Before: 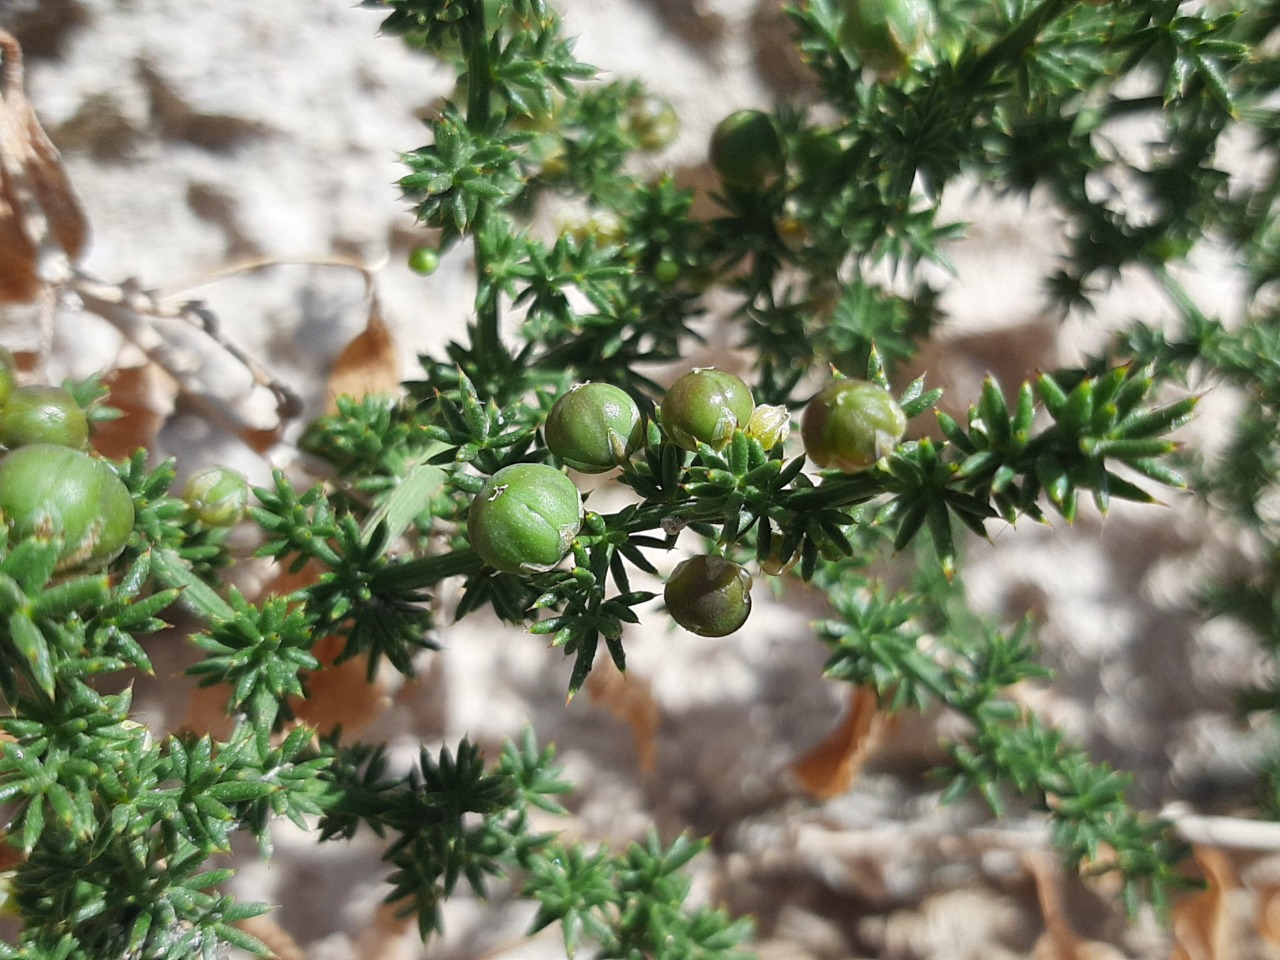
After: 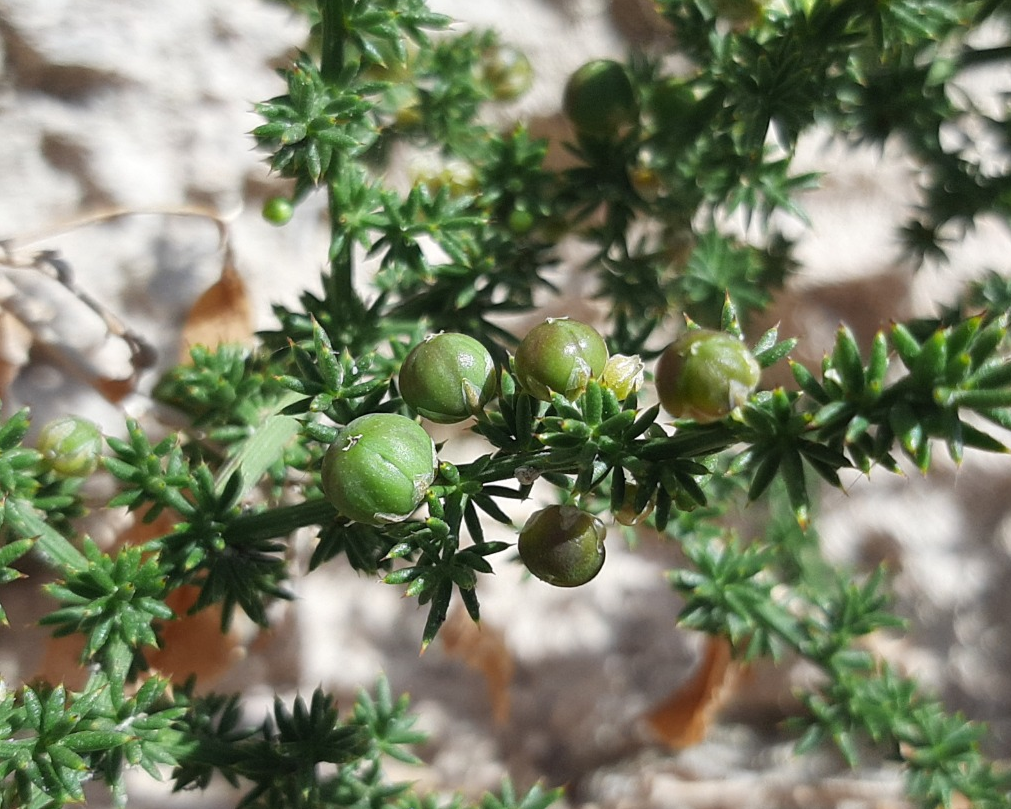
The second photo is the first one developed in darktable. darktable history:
crop: left 11.425%, top 5.213%, right 9.561%, bottom 10.509%
